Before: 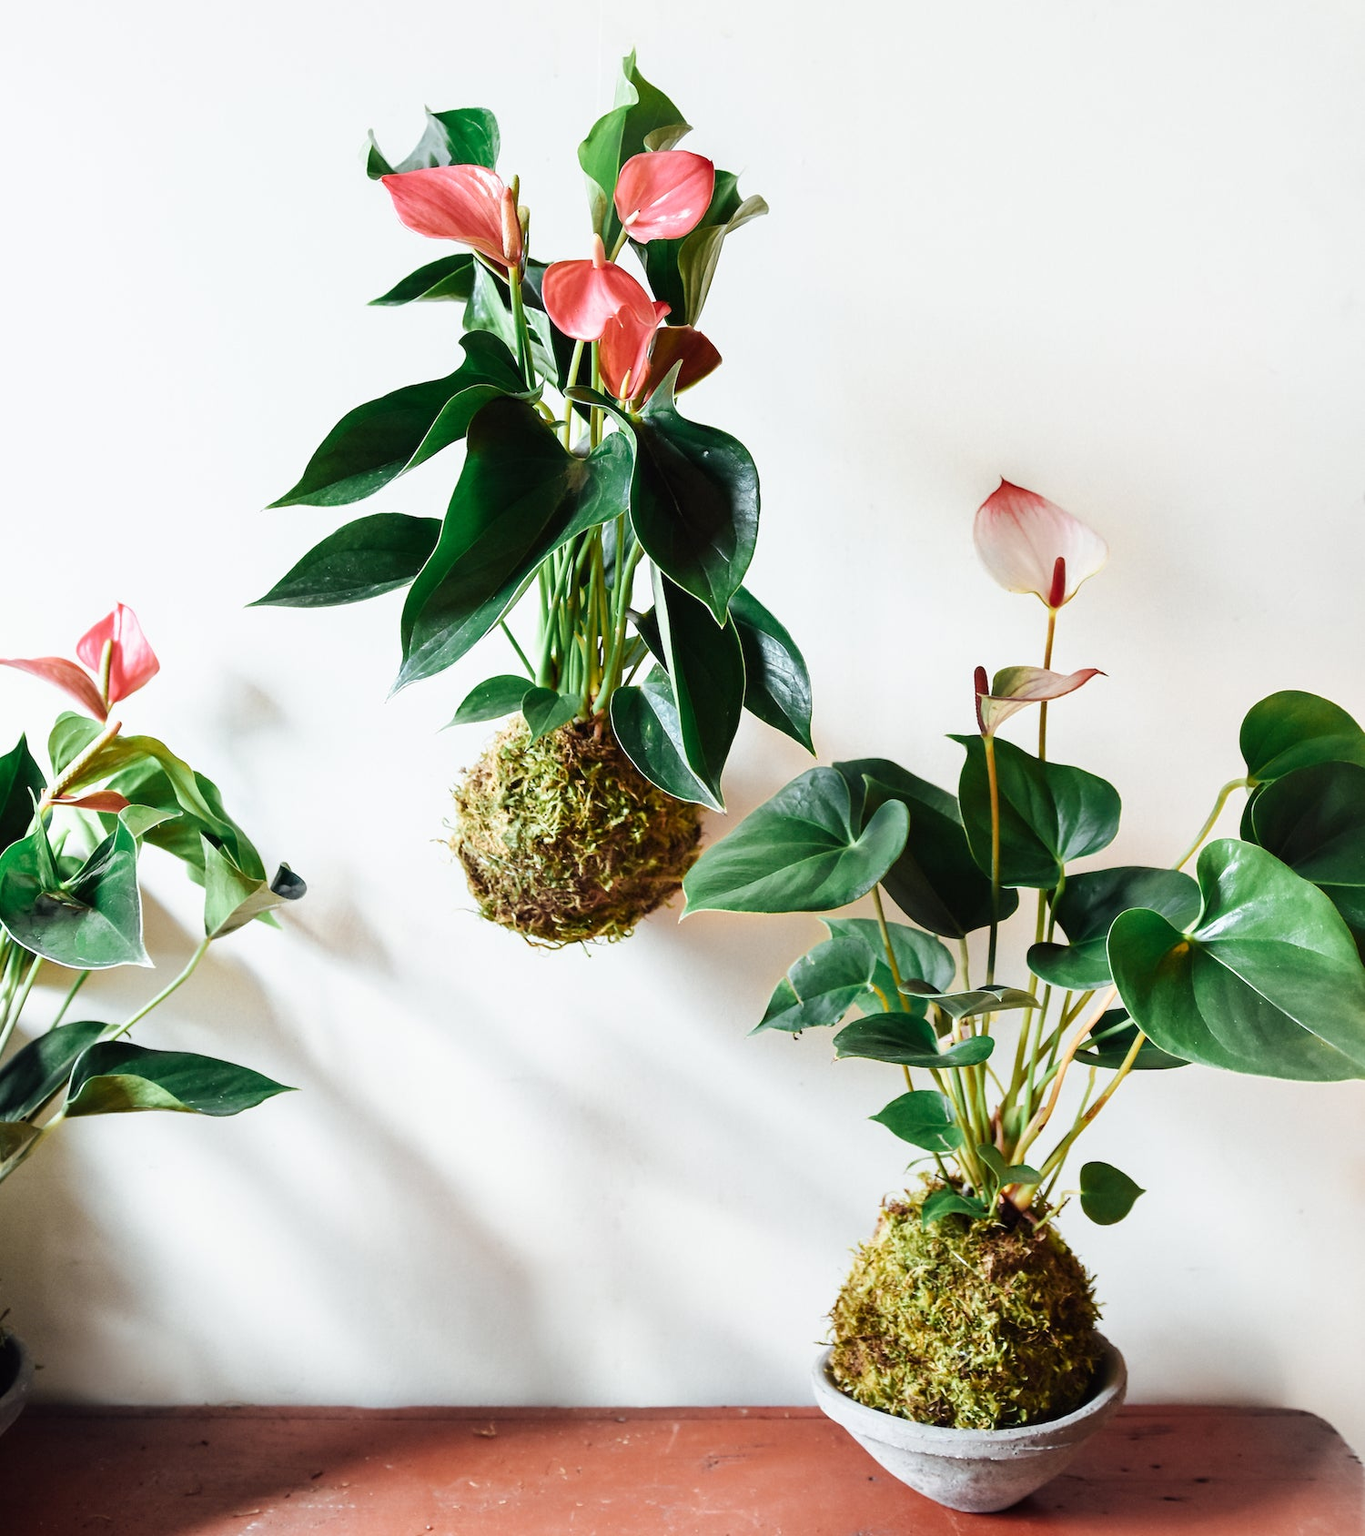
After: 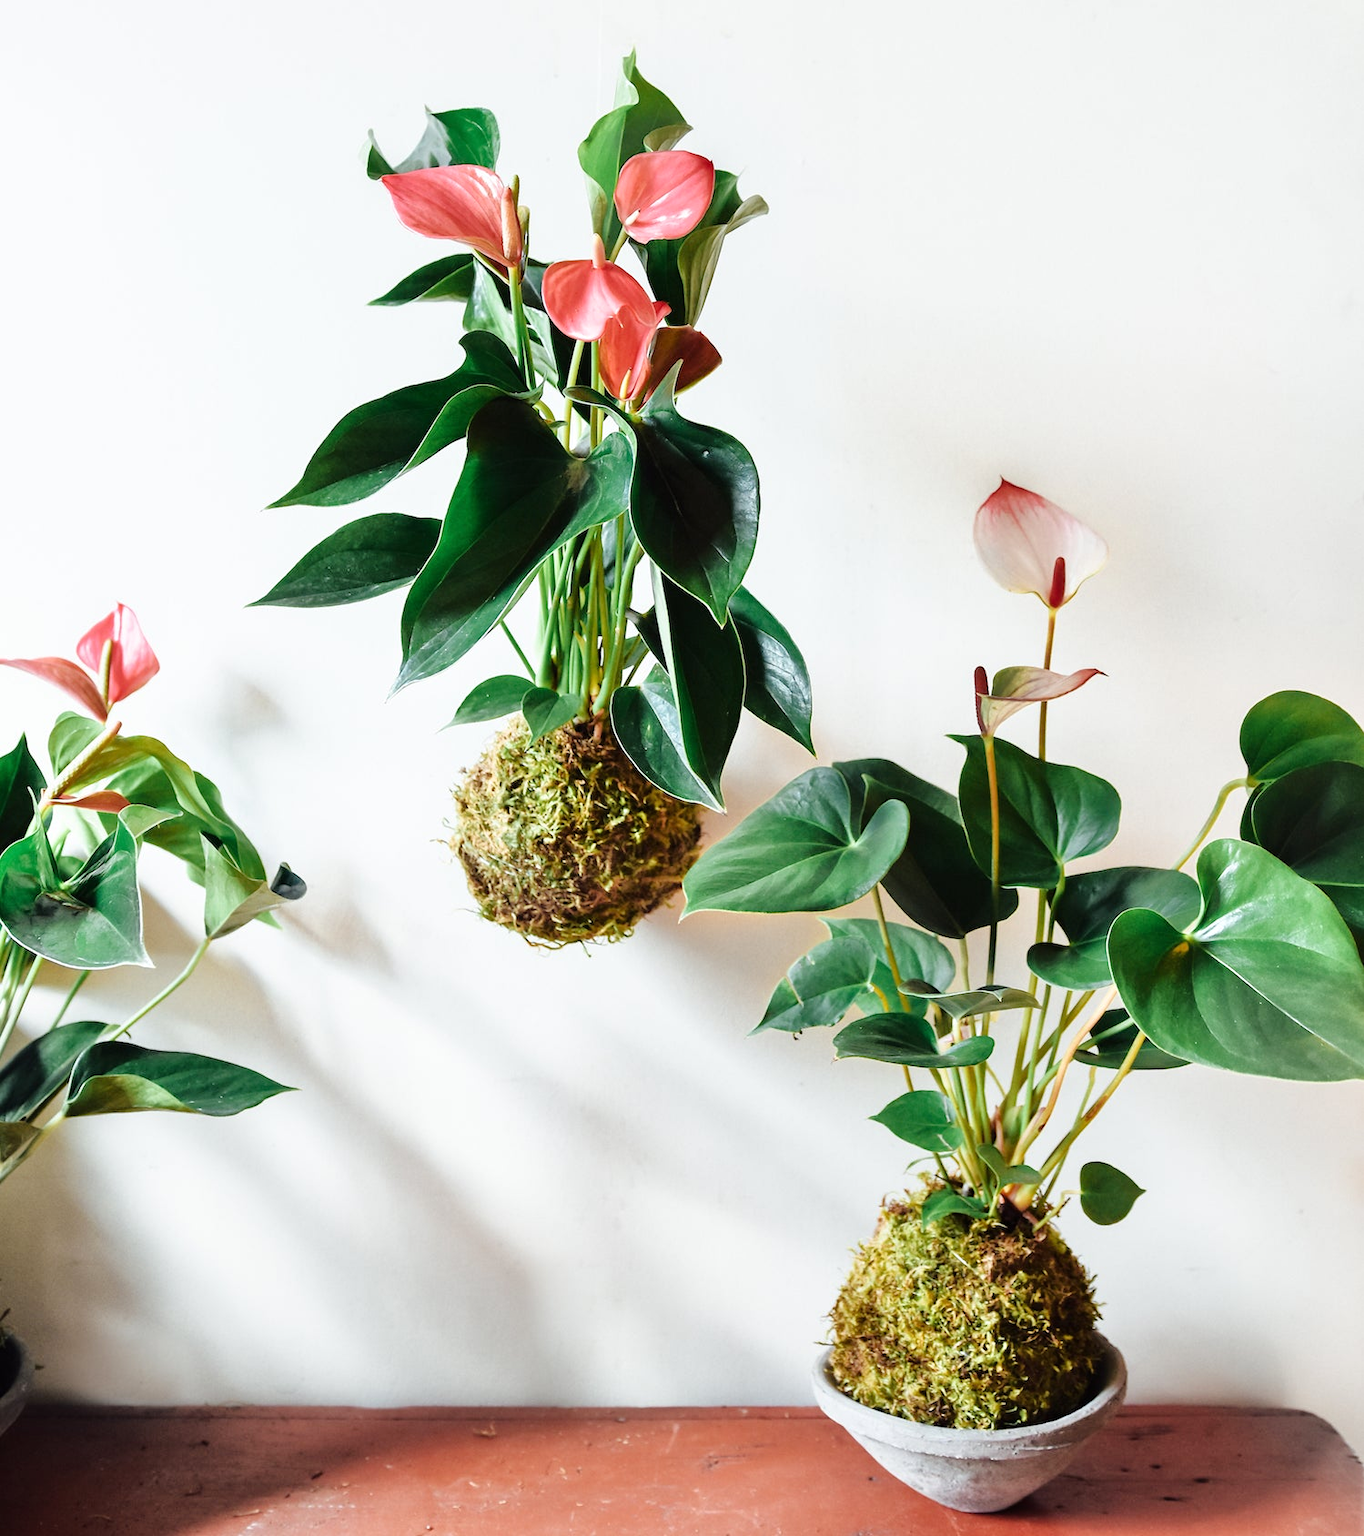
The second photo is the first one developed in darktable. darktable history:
tone equalizer: -8 EV 0.001 EV, -7 EV -0.004 EV, -6 EV 0.009 EV, -5 EV 0.032 EV, -4 EV 0.276 EV, -3 EV 0.644 EV, -2 EV 0.584 EV, -1 EV 0.187 EV, +0 EV 0.024 EV
